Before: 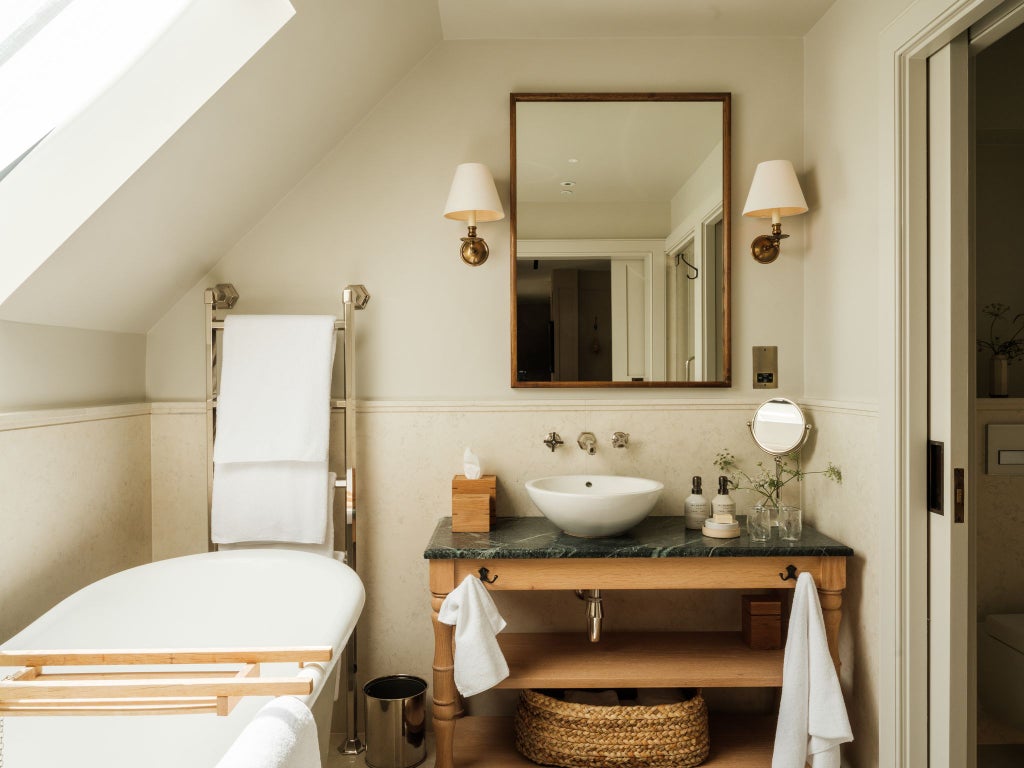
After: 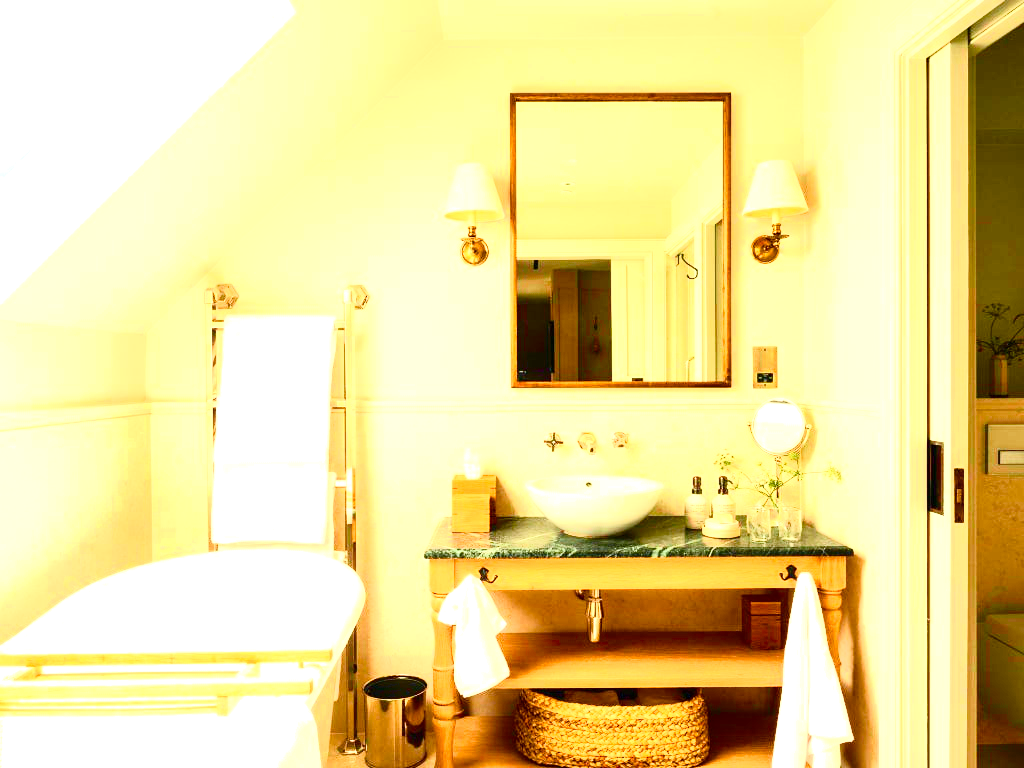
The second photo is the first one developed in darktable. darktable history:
exposure: black level correction 0, exposure 1.45 EV, compensate exposure bias true, compensate highlight preservation false
color balance rgb: linear chroma grading › shadows -2.2%, linear chroma grading › highlights -15%, linear chroma grading › global chroma -10%, linear chroma grading › mid-tones -10%, perceptual saturation grading › global saturation 45%, perceptual saturation grading › highlights -50%, perceptual saturation grading › shadows 30%, perceptual brilliance grading › global brilliance 18%, global vibrance 45%
tone curve: curves: ch0 [(0, 0) (0.046, 0.031) (0.163, 0.114) (0.391, 0.432) (0.488, 0.561) (0.695, 0.839) (0.785, 0.904) (1, 0.965)]; ch1 [(0, 0) (0.248, 0.252) (0.427, 0.412) (0.482, 0.462) (0.499, 0.497) (0.518, 0.52) (0.535, 0.577) (0.585, 0.623) (0.679, 0.743) (0.788, 0.809) (1, 1)]; ch2 [(0, 0) (0.313, 0.262) (0.427, 0.417) (0.473, 0.47) (0.503, 0.503) (0.523, 0.515) (0.557, 0.596) (0.598, 0.646) (0.708, 0.771) (1, 1)], color space Lab, independent channels, preserve colors none
